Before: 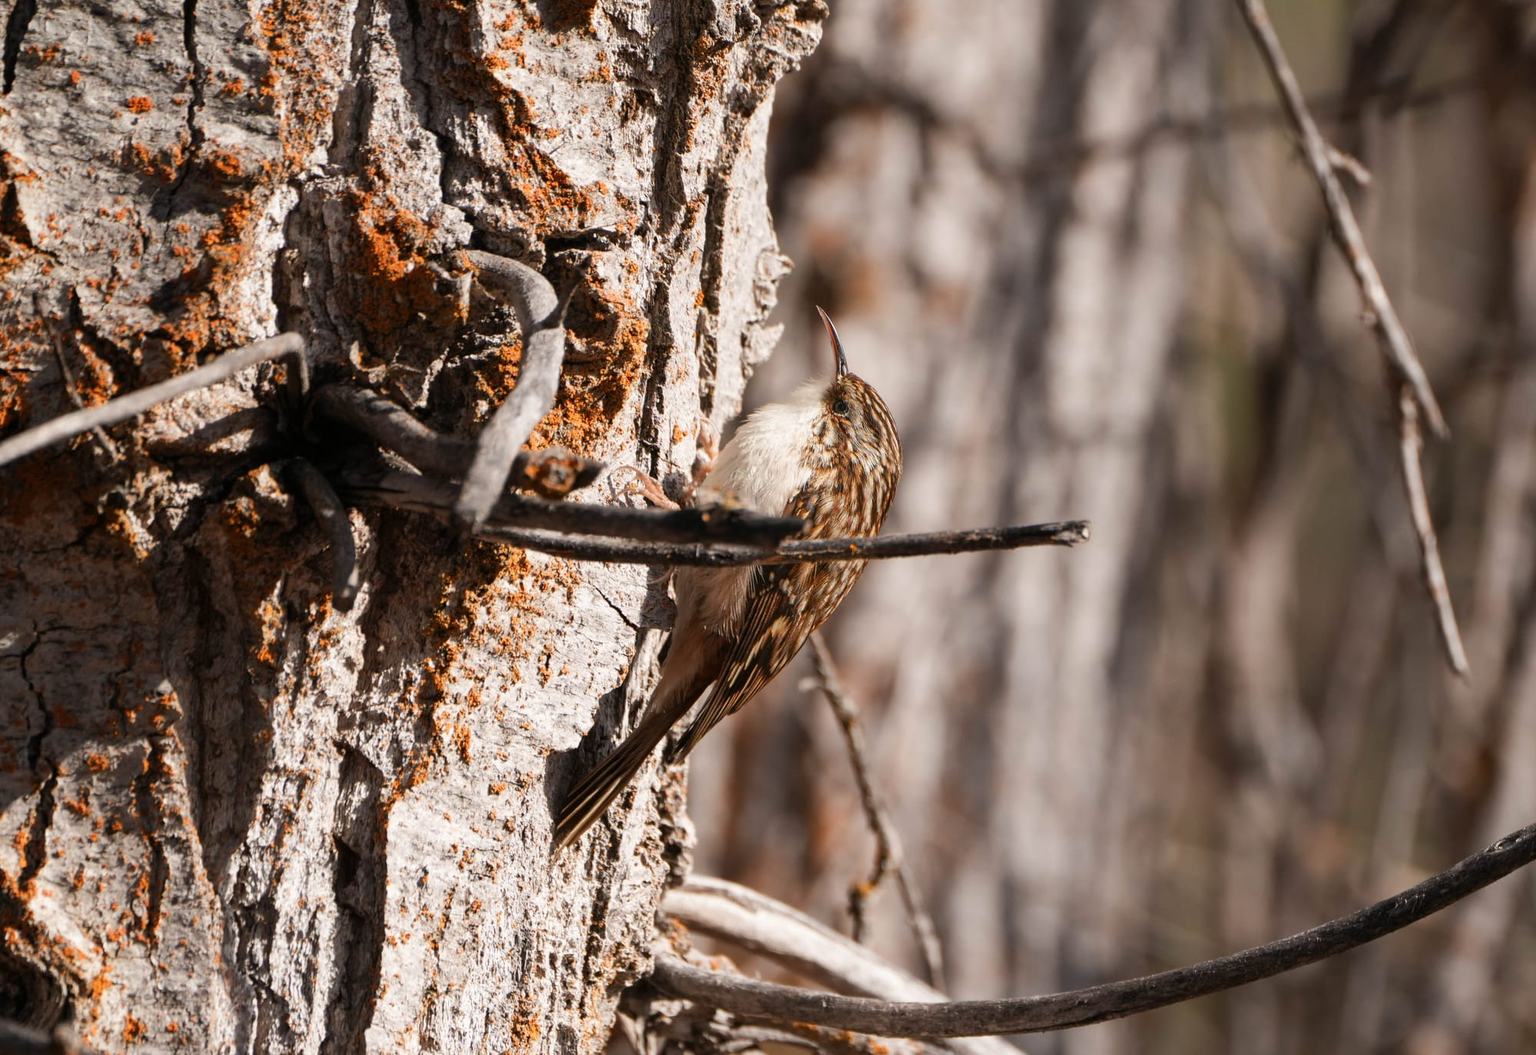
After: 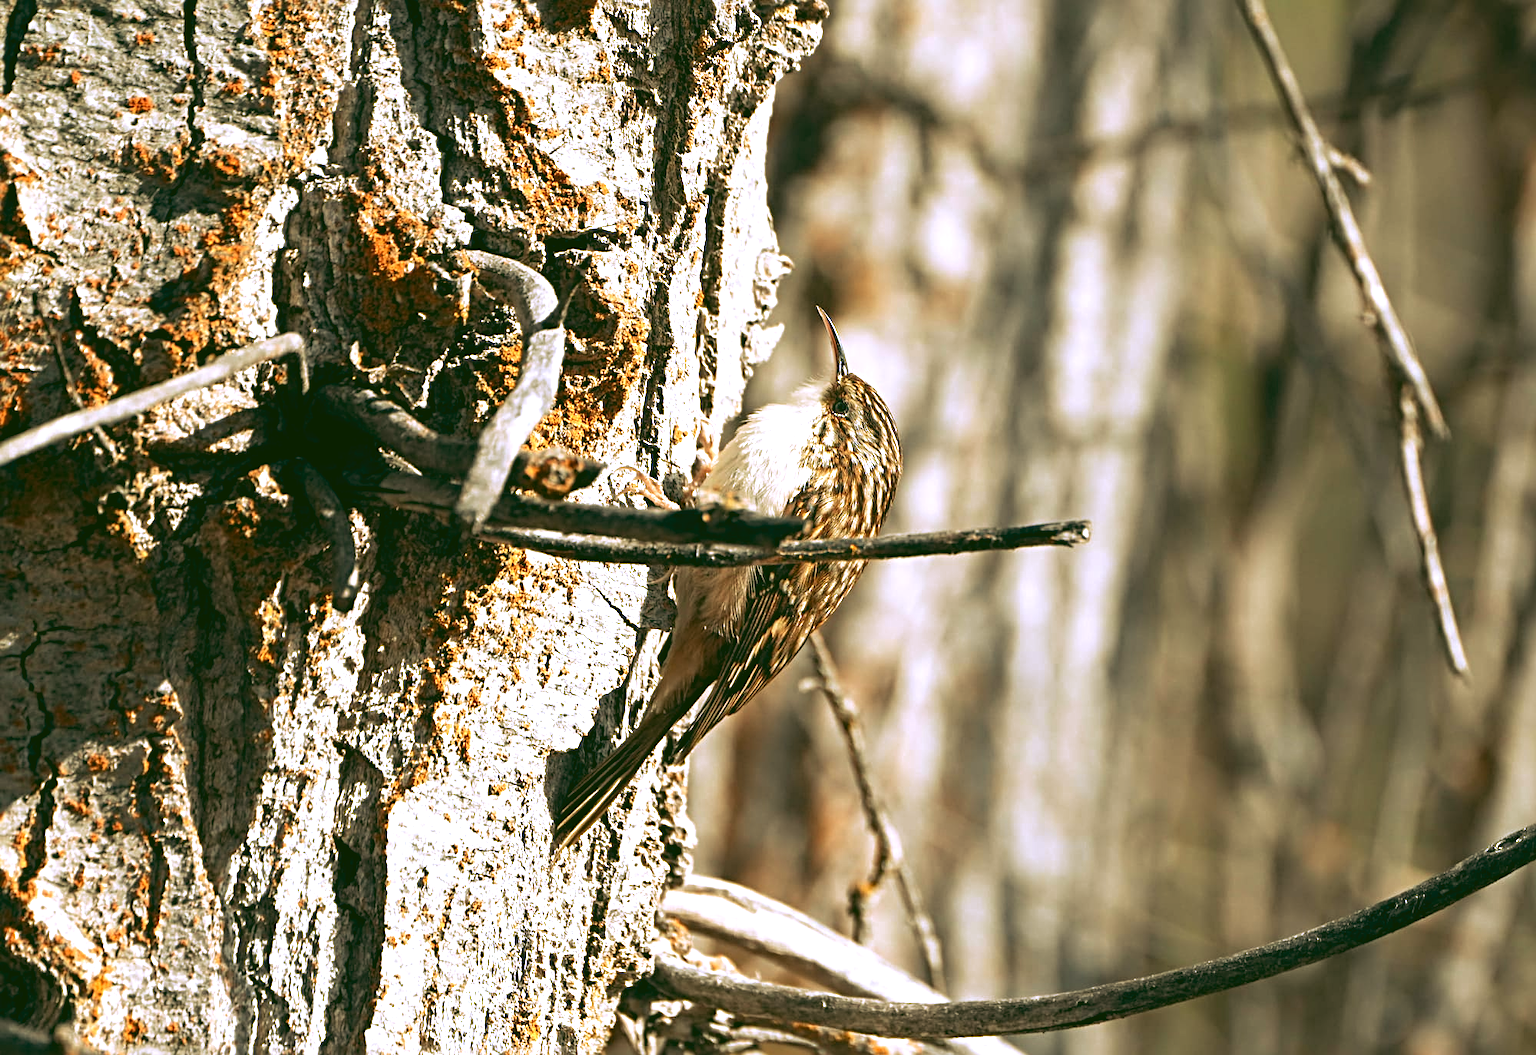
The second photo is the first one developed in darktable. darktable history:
rgb curve: curves: ch0 [(0.123, 0.061) (0.995, 0.887)]; ch1 [(0.06, 0.116) (1, 0.906)]; ch2 [(0, 0) (0.824, 0.69) (1, 1)], mode RGB, independent channels, compensate middle gray true
sharpen: radius 4.883
exposure: black level correction 0, exposure 1 EV, compensate exposure bias true, compensate highlight preservation false
